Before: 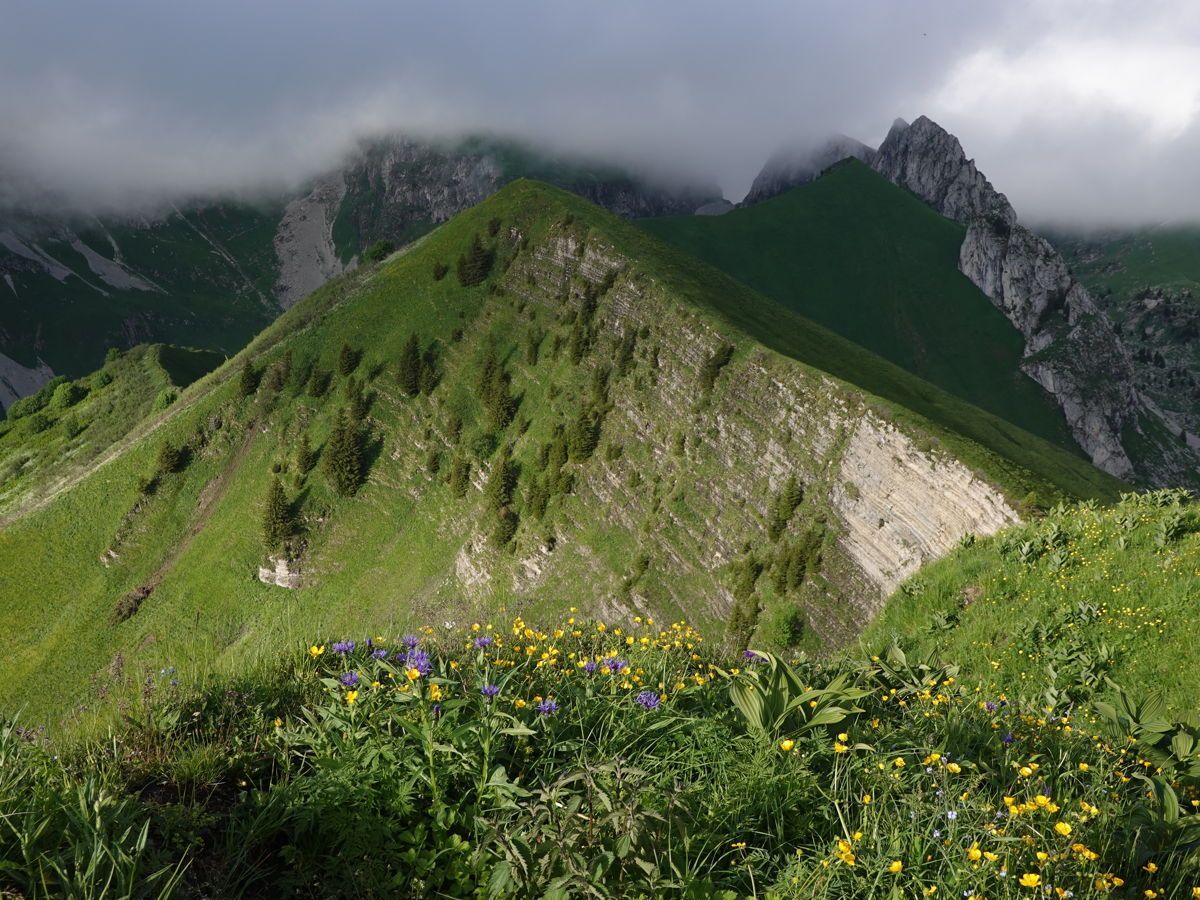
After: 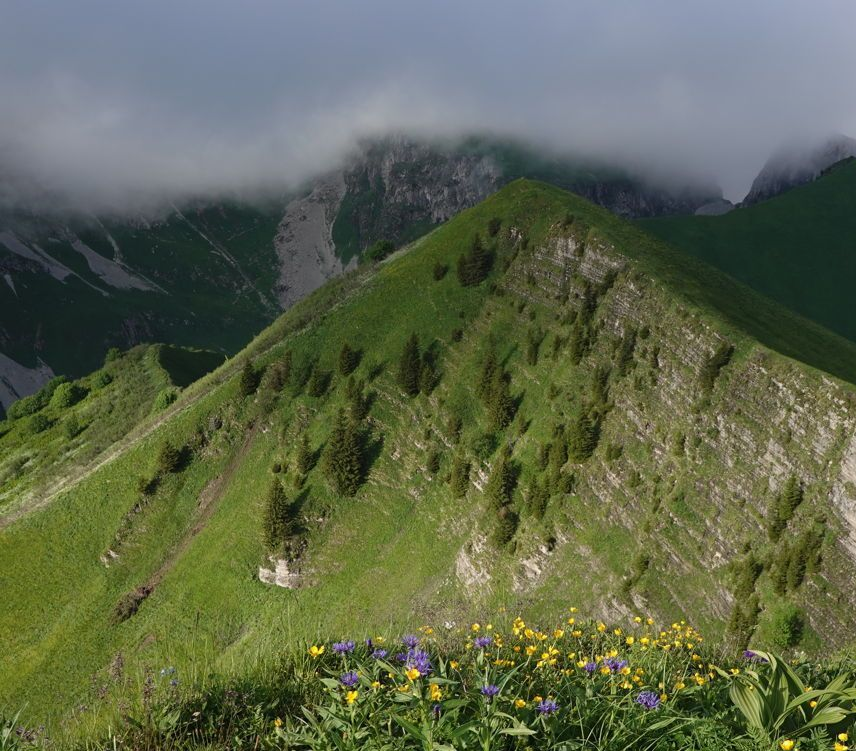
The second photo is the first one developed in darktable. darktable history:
crop: right 28.653%, bottom 16.514%
exposure: exposure -0.048 EV, compensate highlight preservation false
